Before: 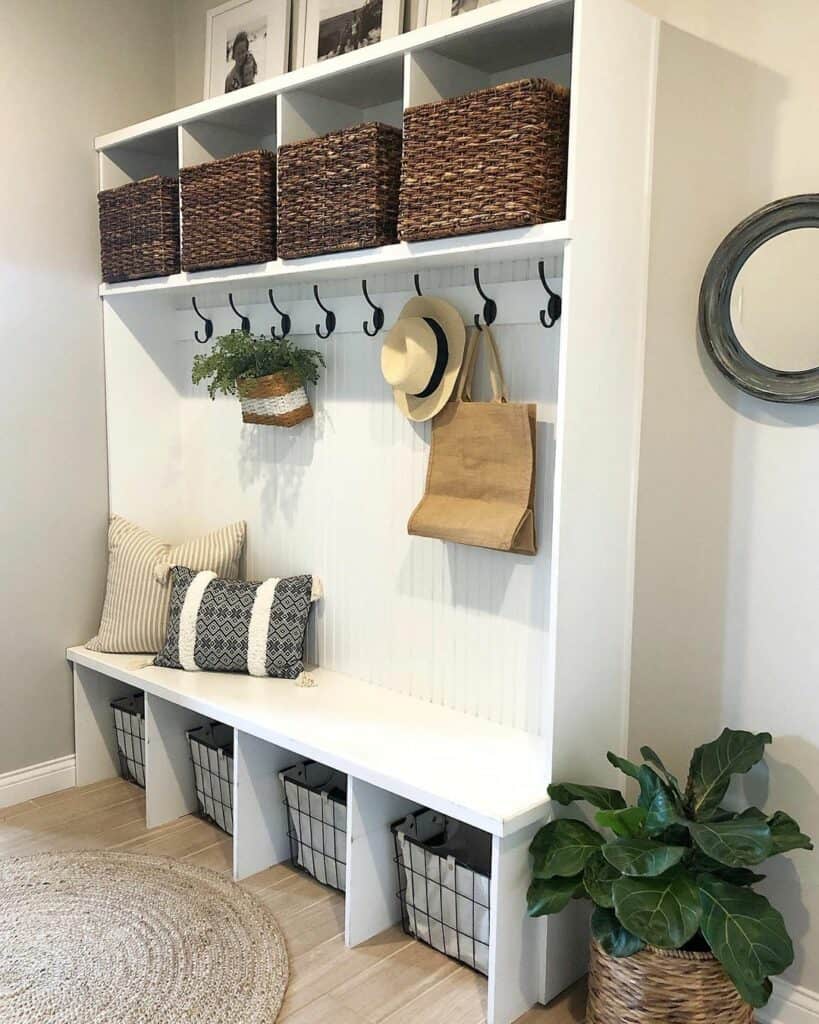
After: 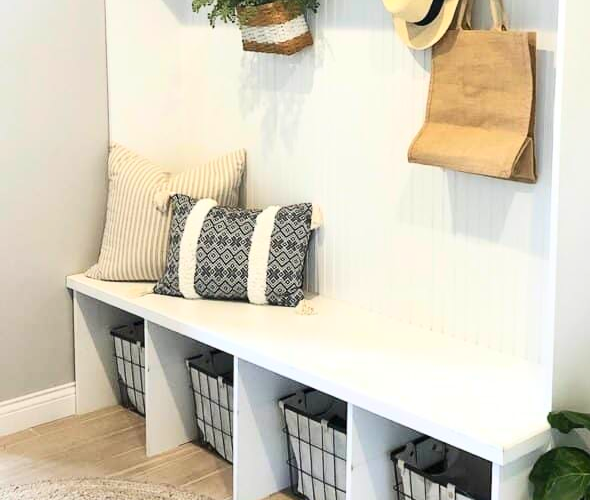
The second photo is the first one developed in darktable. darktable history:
crop: top 36.337%, right 27.935%, bottom 14.739%
tone curve: curves: ch0 [(0, 0) (0.265, 0.253) (0.732, 0.751) (1, 1)], color space Lab, independent channels, preserve colors none
contrast brightness saturation: contrast 0.202, brightness 0.165, saturation 0.218
